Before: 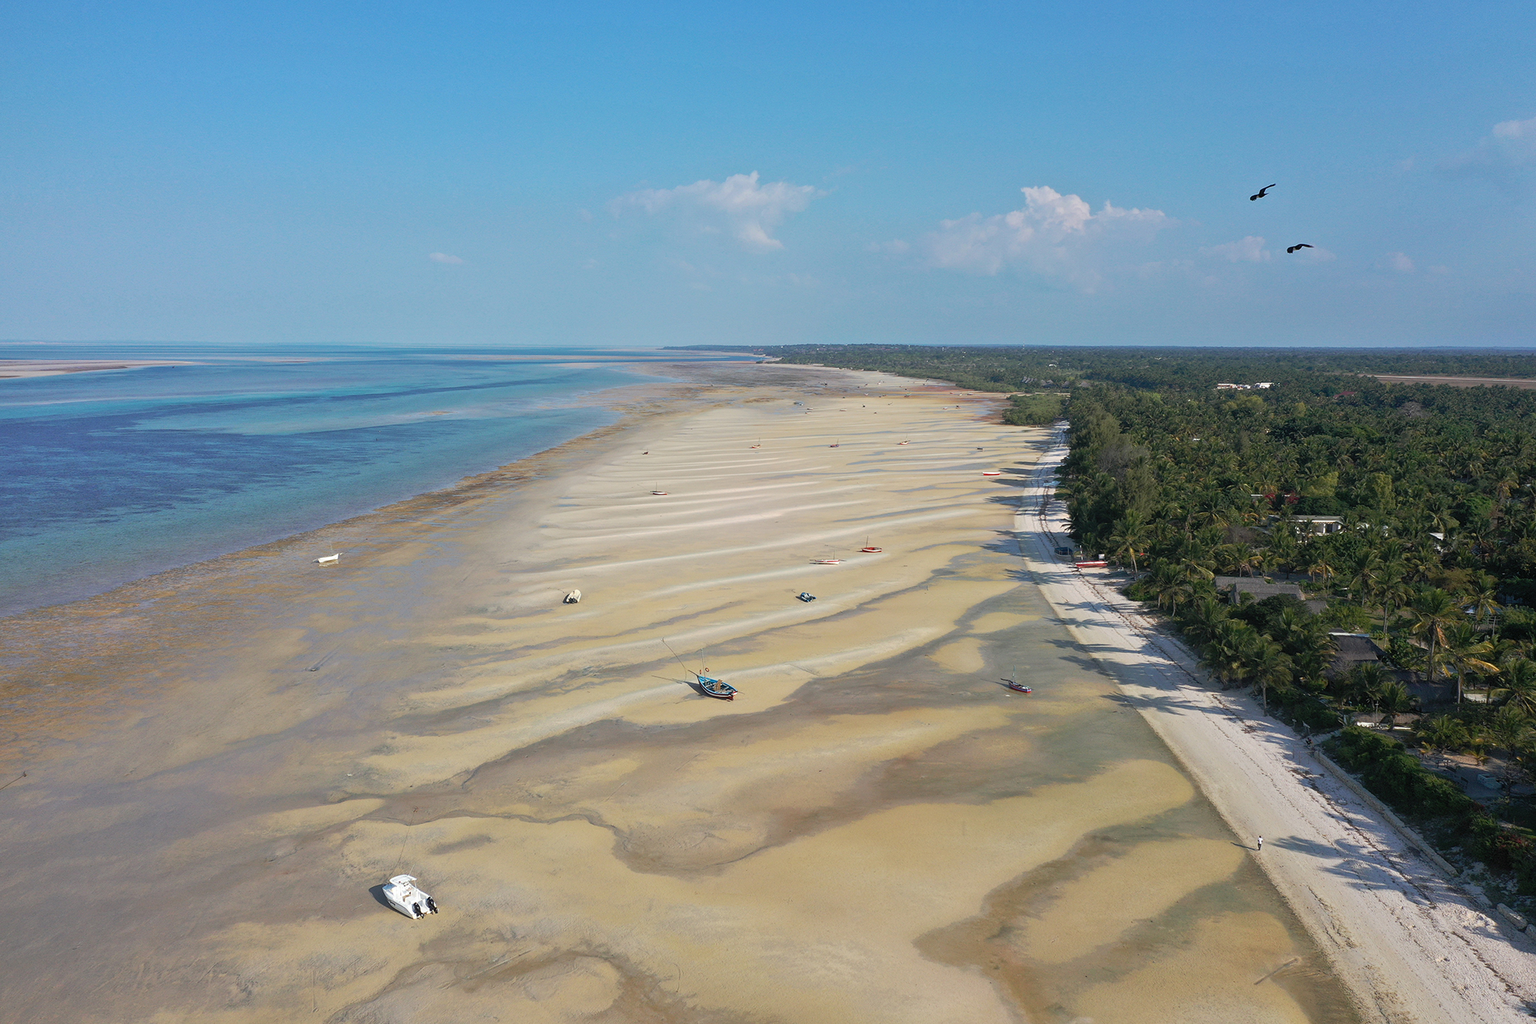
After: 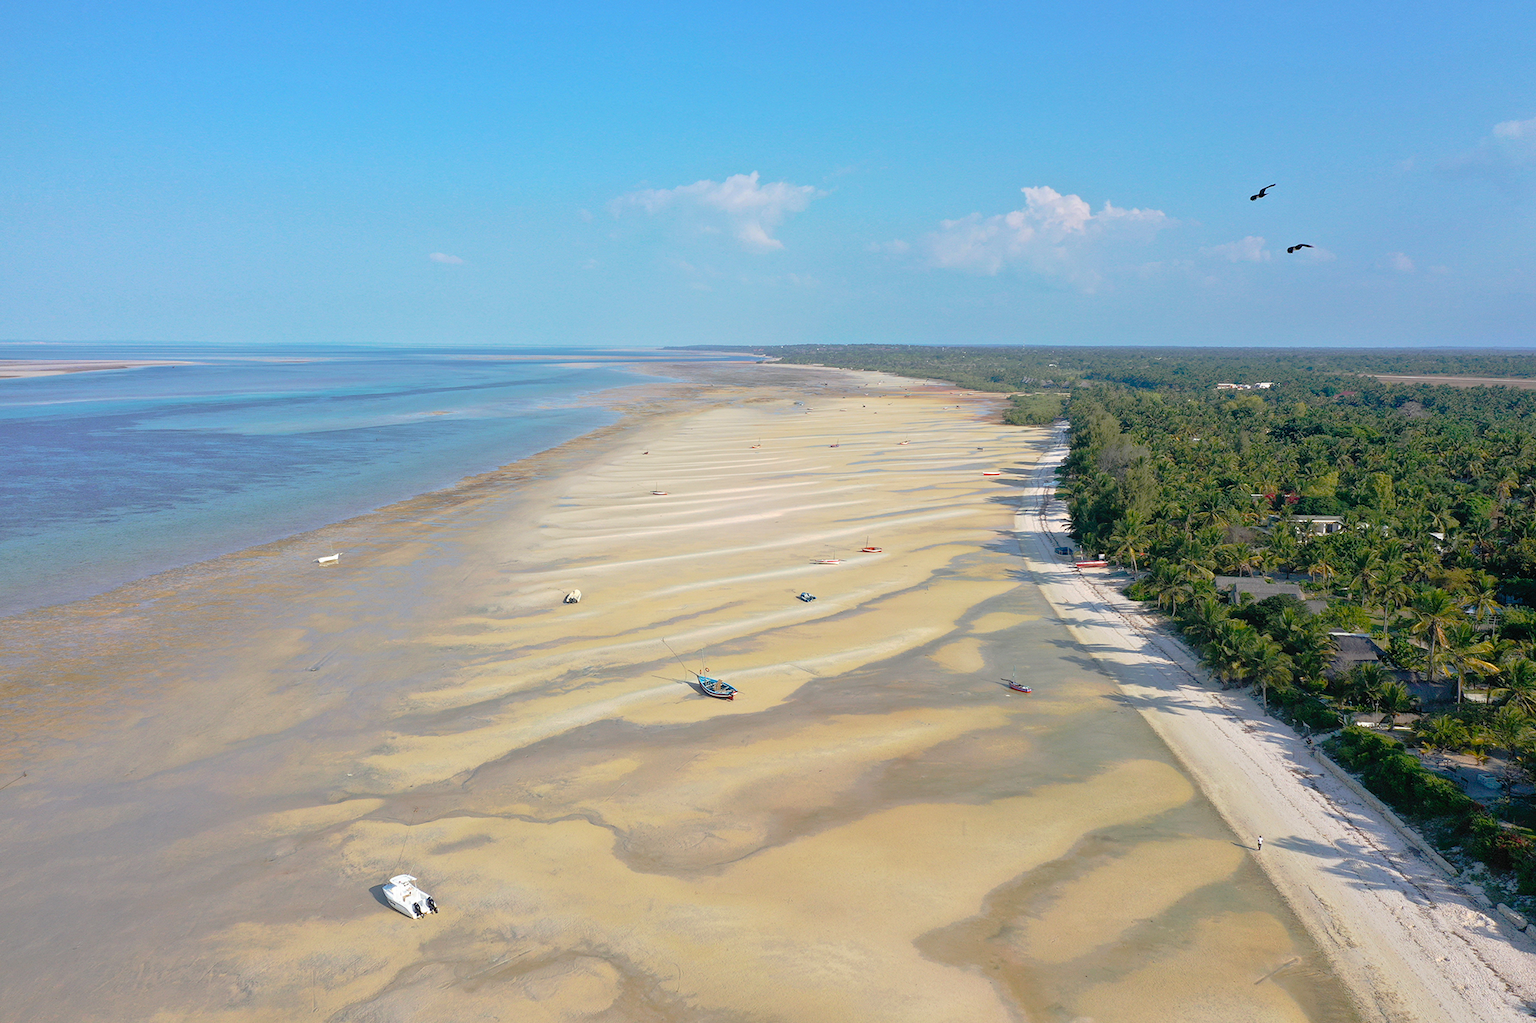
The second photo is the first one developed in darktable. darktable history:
color balance rgb: perceptual saturation grading › global saturation 20%, global vibrance 20%
tone curve: curves: ch0 [(0, 0) (0.003, 0.007) (0.011, 0.011) (0.025, 0.021) (0.044, 0.04) (0.069, 0.07) (0.1, 0.129) (0.136, 0.187) (0.177, 0.254) (0.224, 0.325) (0.277, 0.398) (0.335, 0.461) (0.399, 0.513) (0.468, 0.571) (0.543, 0.624) (0.623, 0.69) (0.709, 0.777) (0.801, 0.86) (0.898, 0.953) (1, 1)], preserve colors none
